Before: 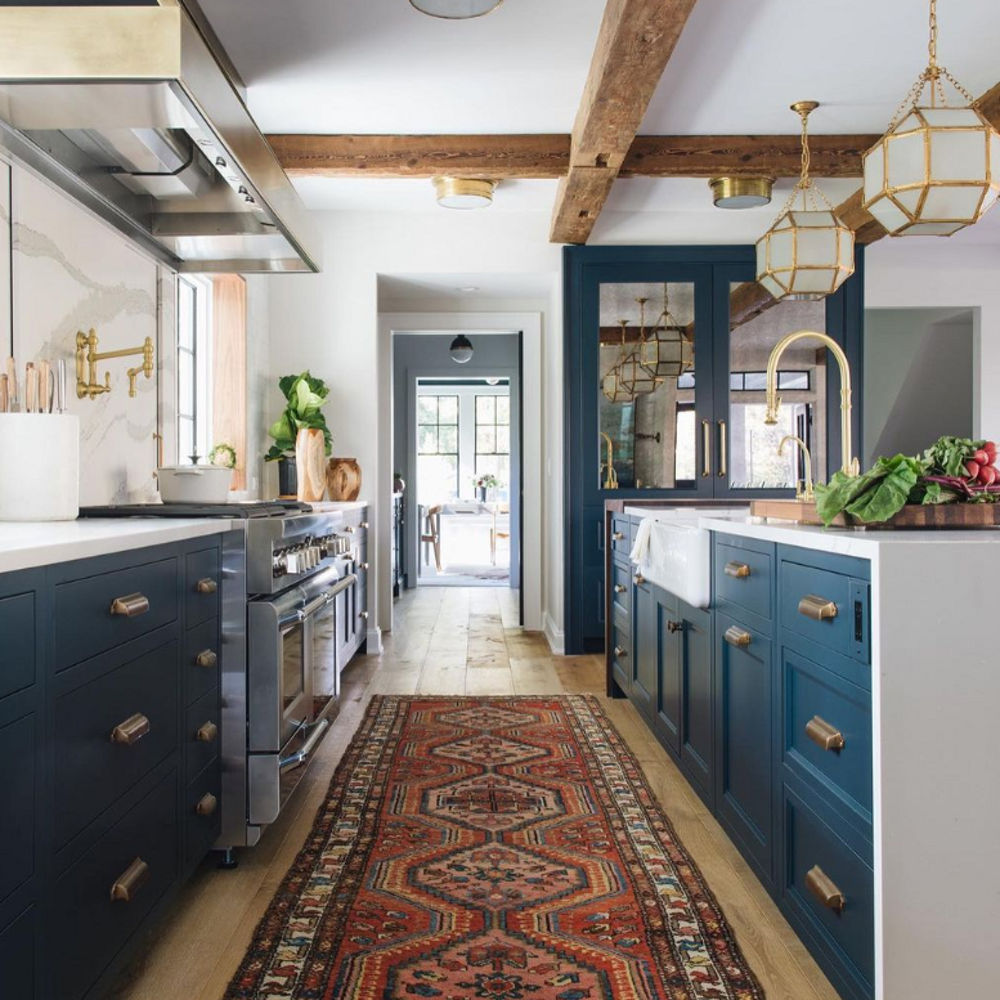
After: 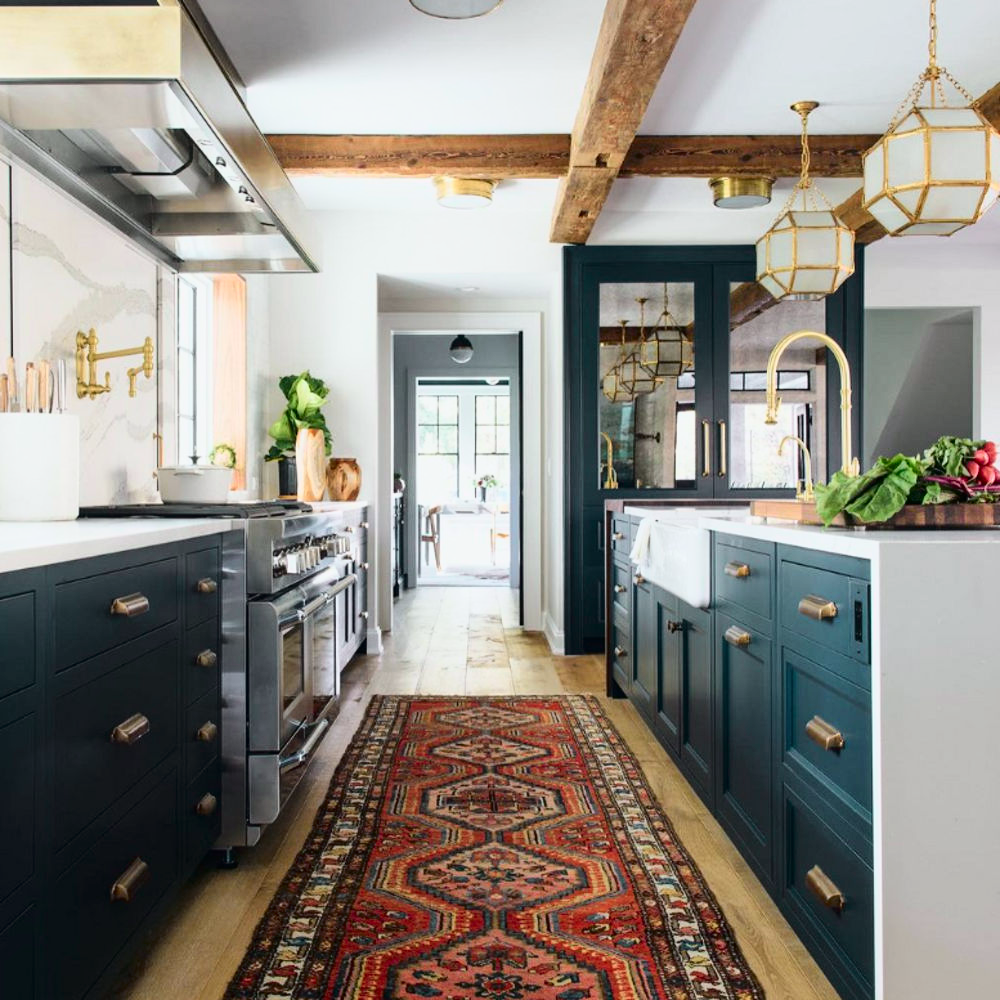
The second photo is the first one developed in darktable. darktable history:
tone curve: curves: ch0 [(0, 0) (0.035, 0.011) (0.133, 0.076) (0.285, 0.265) (0.491, 0.541) (0.617, 0.693) (0.704, 0.77) (0.794, 0.865) (0.895, 0.938) (1, 0.976)]; ch1 [(0, 0) (0.318, 0.278) (0.444, 0.427) (0.502, 0.497) (0.543, 0.547) (0.601, 0.641) (0.746, 0.764) (1, 1)]; ch2 [(0, 0) (0.316, 0.292) (0.381, 0.37) (0.423, 0.448) (0.476, 0.482) (0.502, 0.5) (0.543, 0.547) (0.587, 0.613) (0.642, 0.672) (0.704, 0.727) (0.865, 0.827) (1, 0.951)], color space Lab, independent channels, preserve colors none
